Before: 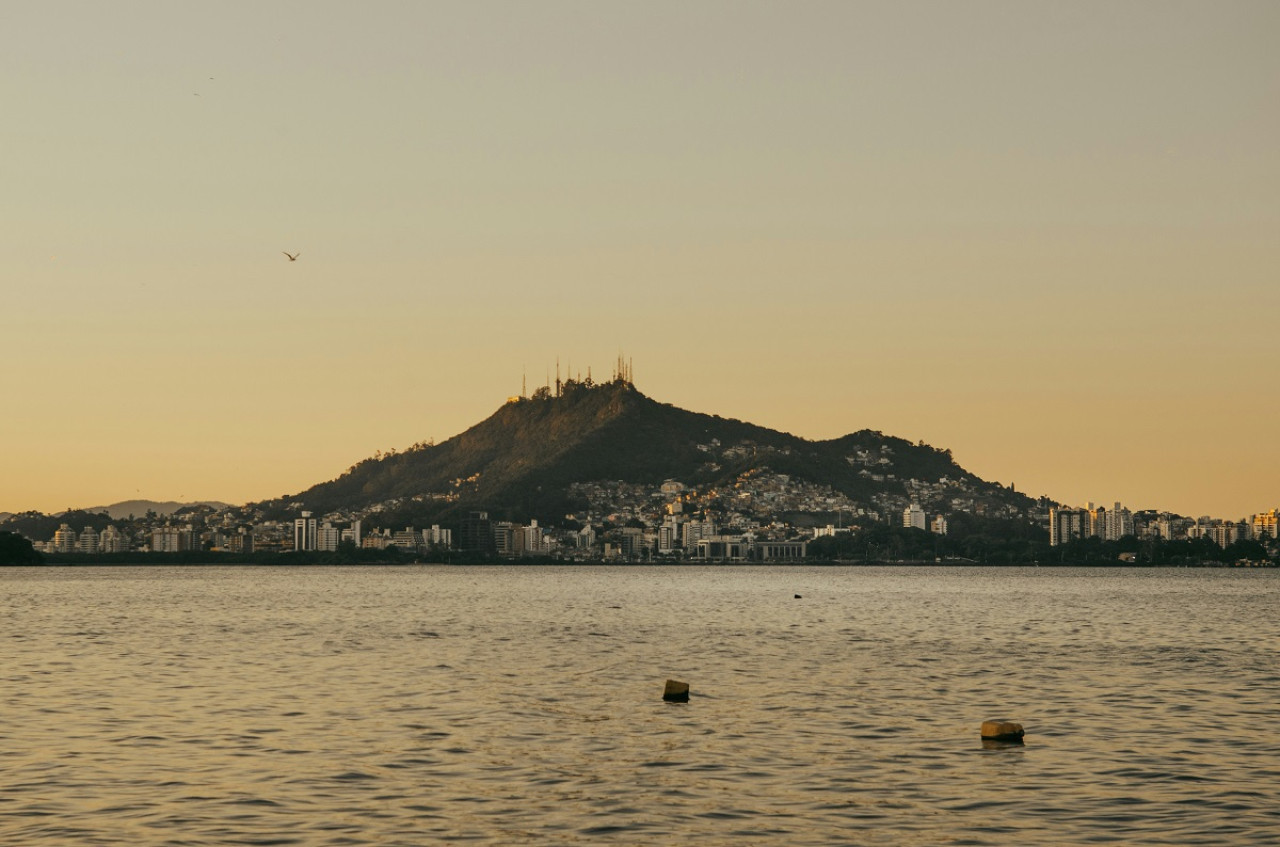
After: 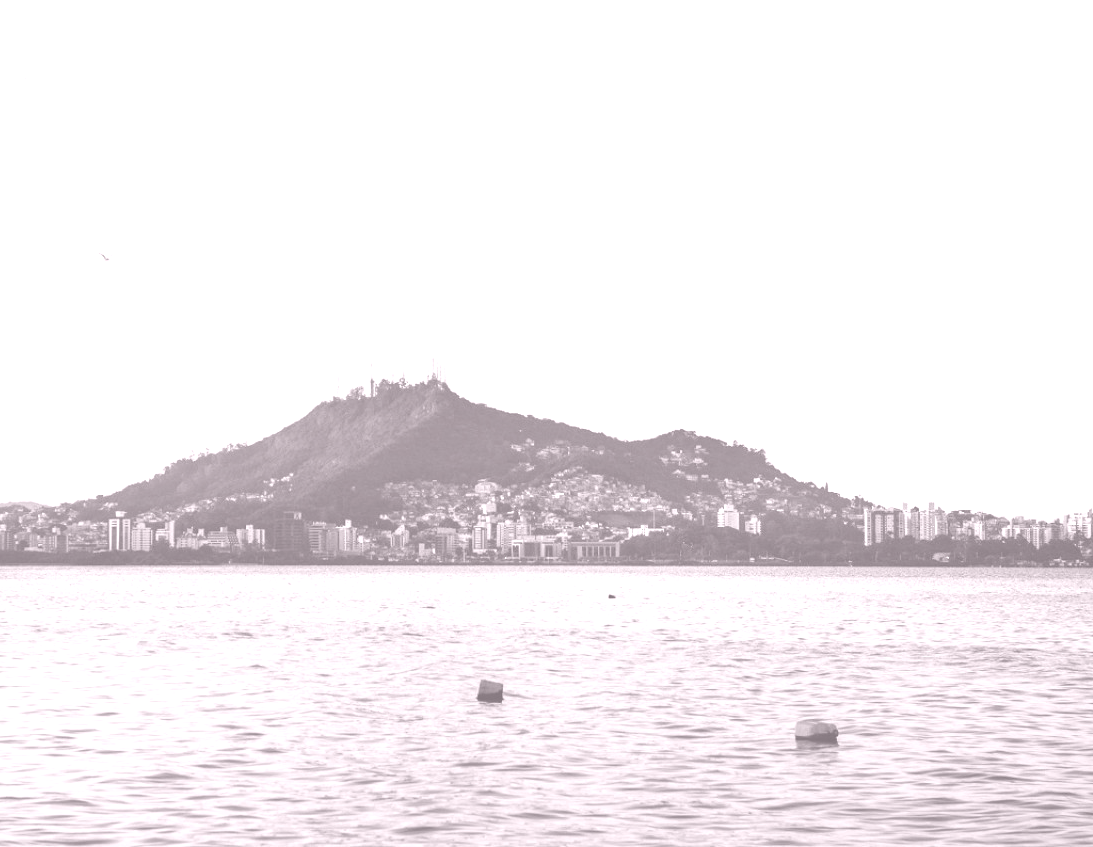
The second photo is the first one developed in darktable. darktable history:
colorize: hue 25.2°, saturation 83%, source mix 82%, lightness 79%, version 1
crop and rotate: left 14.584%
